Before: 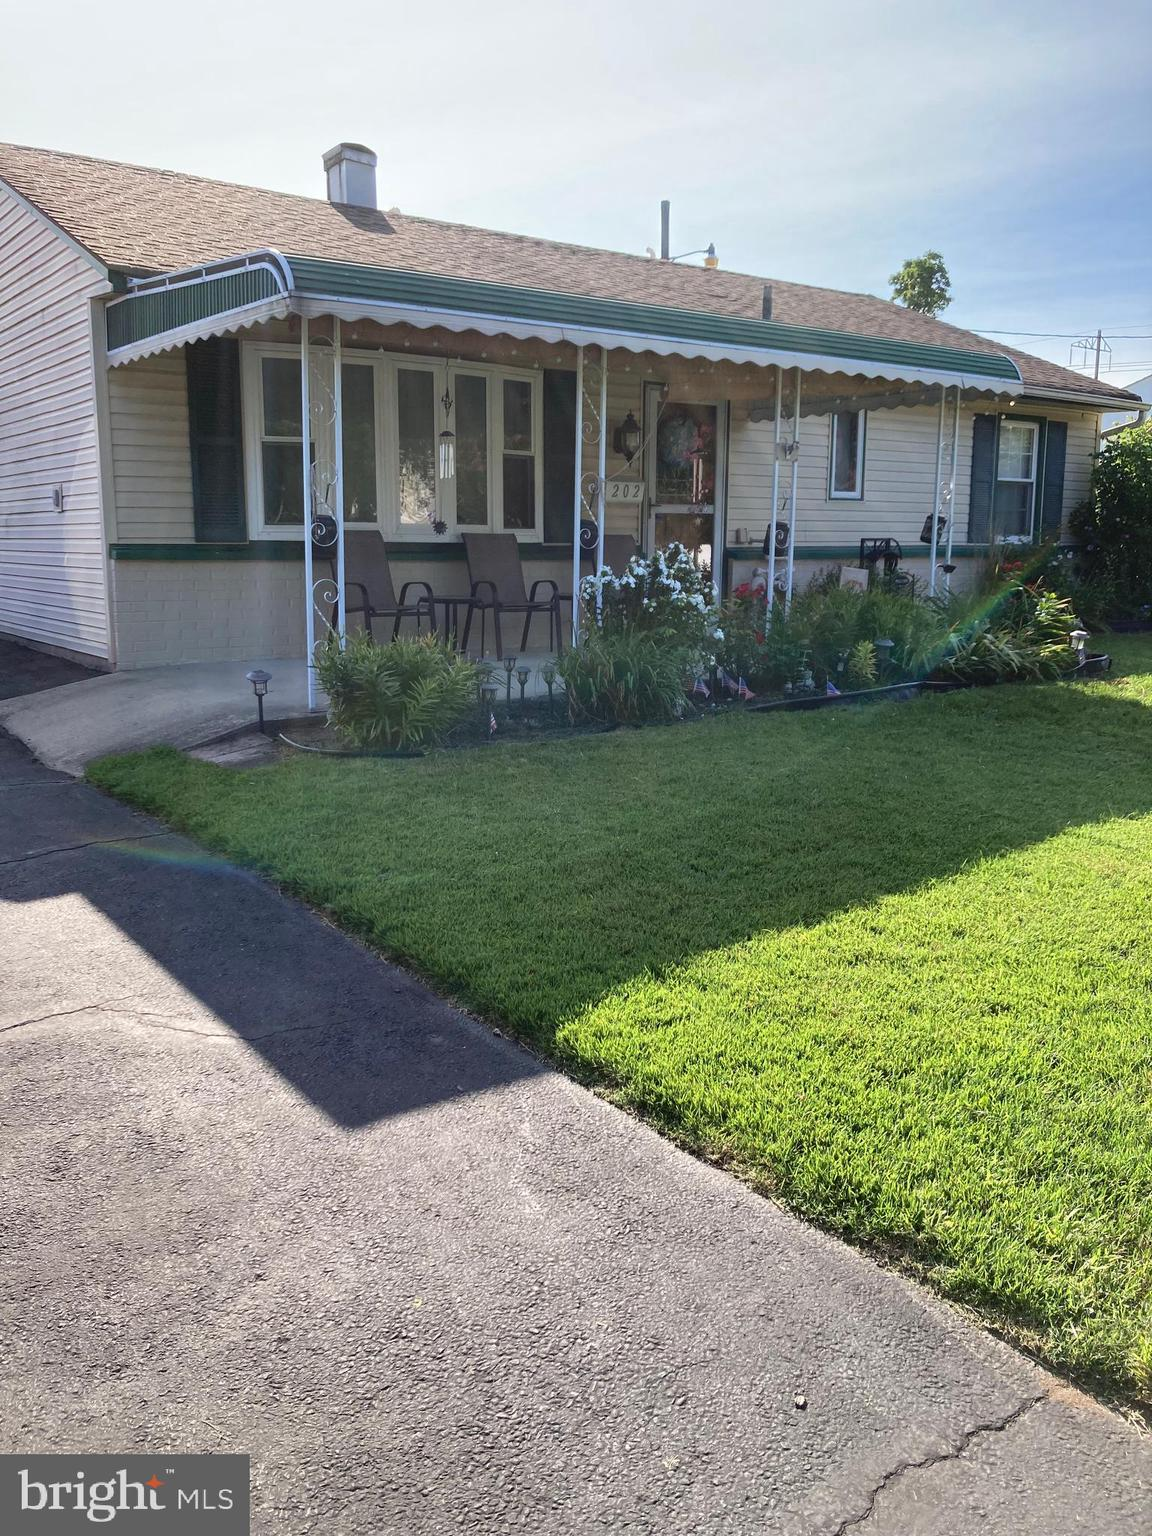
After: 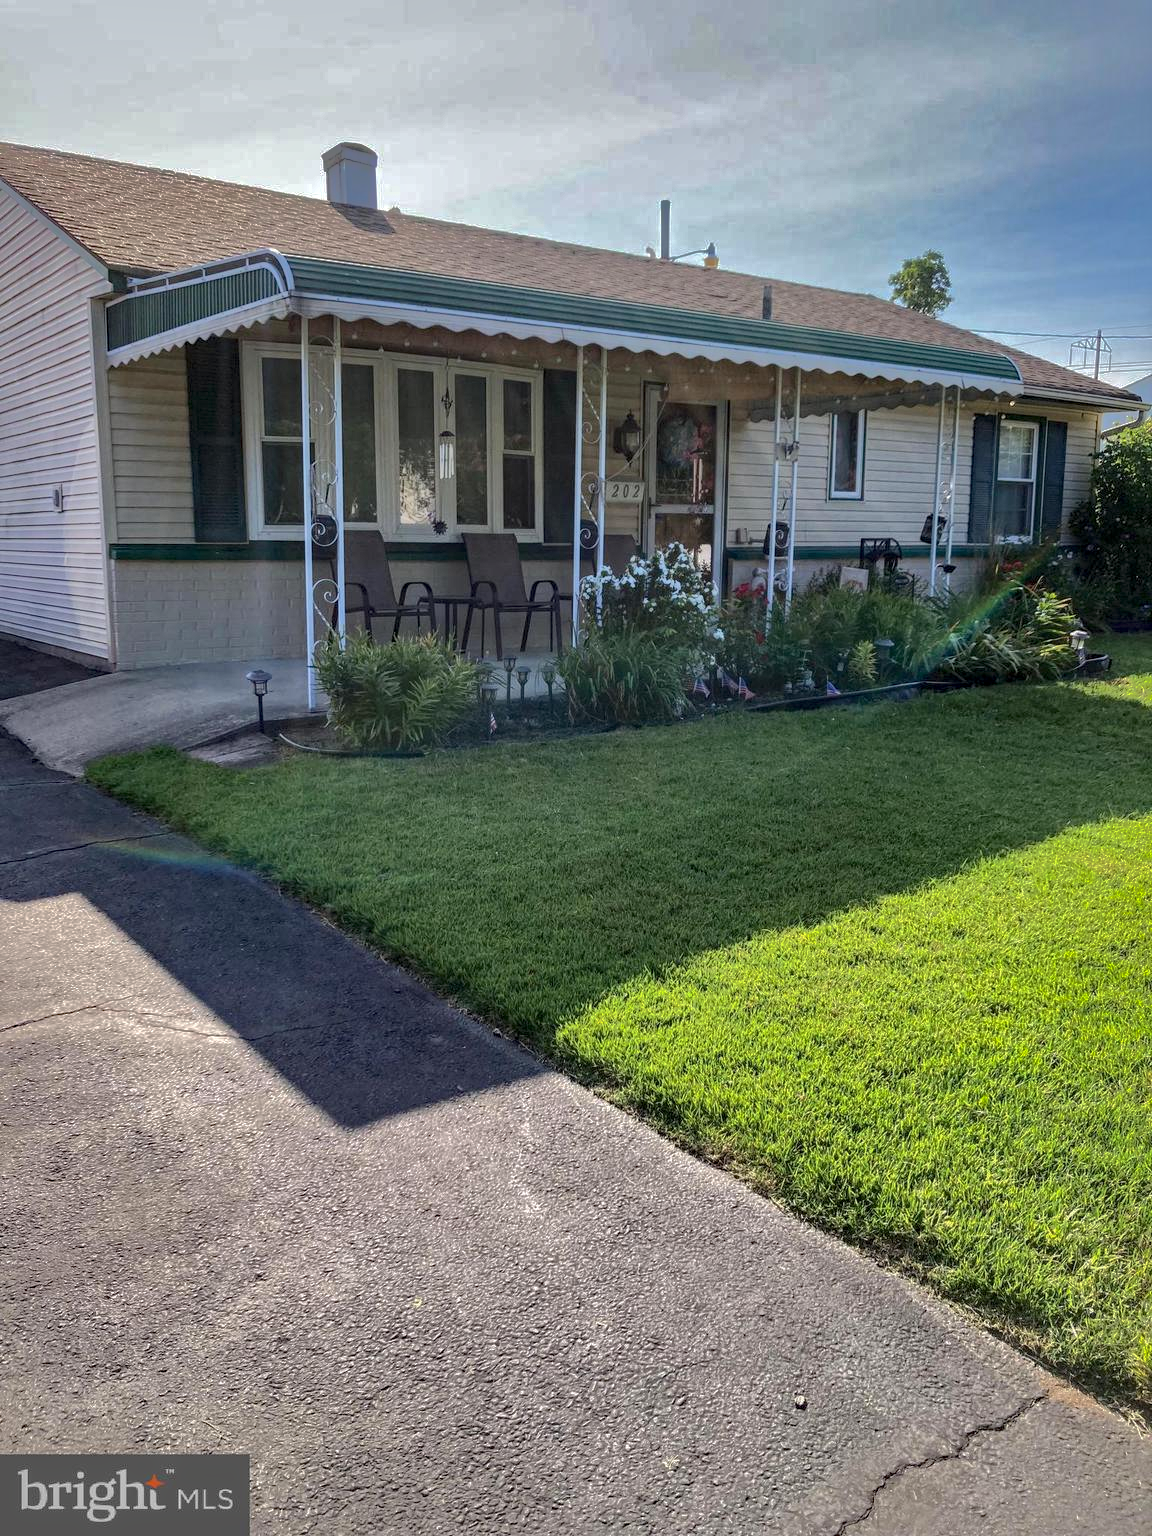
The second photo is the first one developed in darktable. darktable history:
shadows and highlights: shadows -19.91, highlights -73.15
haze removal: compatibility mode true, adaptive false
local contrast: detail 130%
